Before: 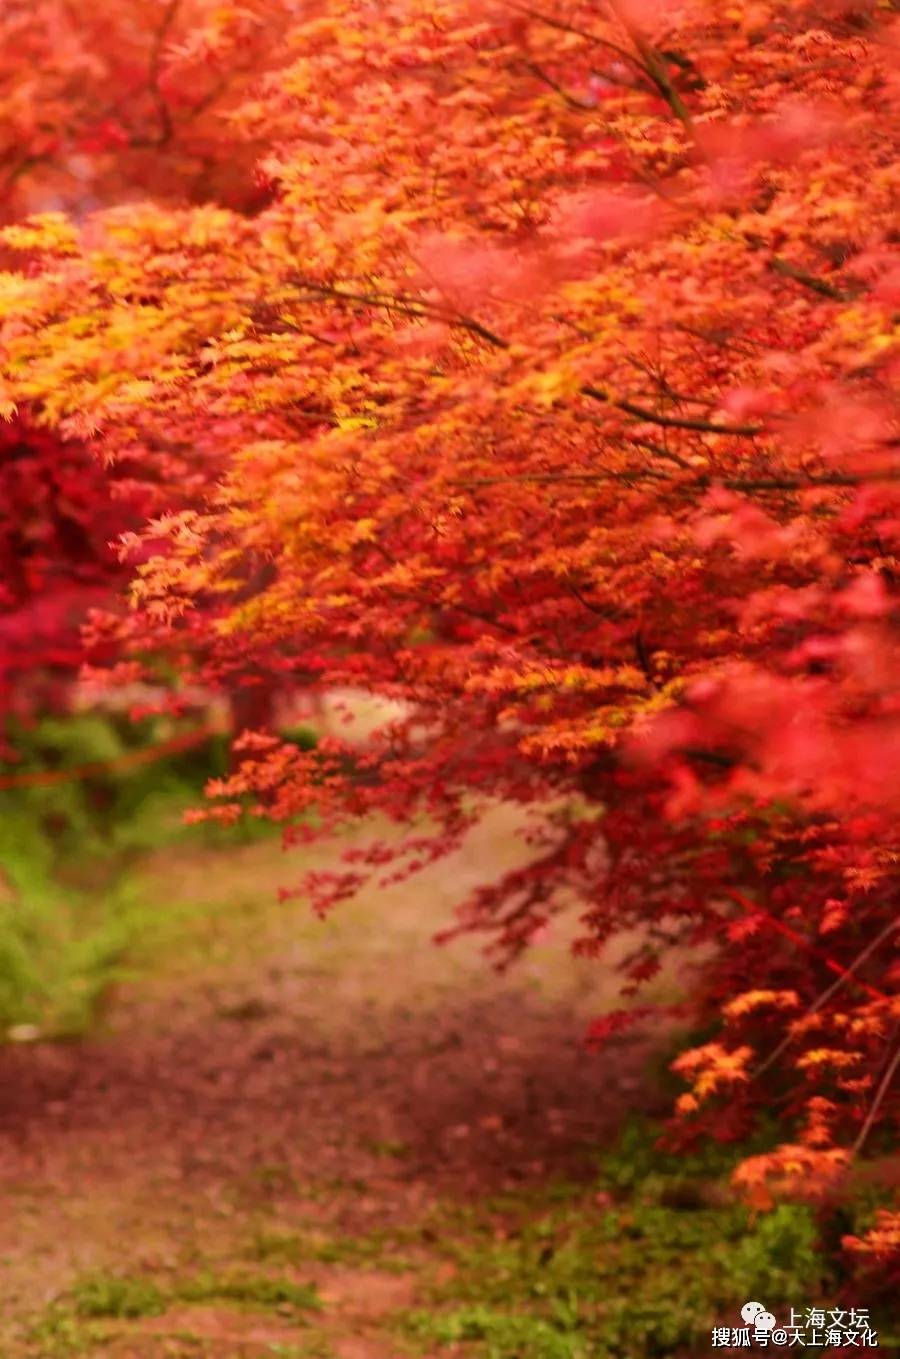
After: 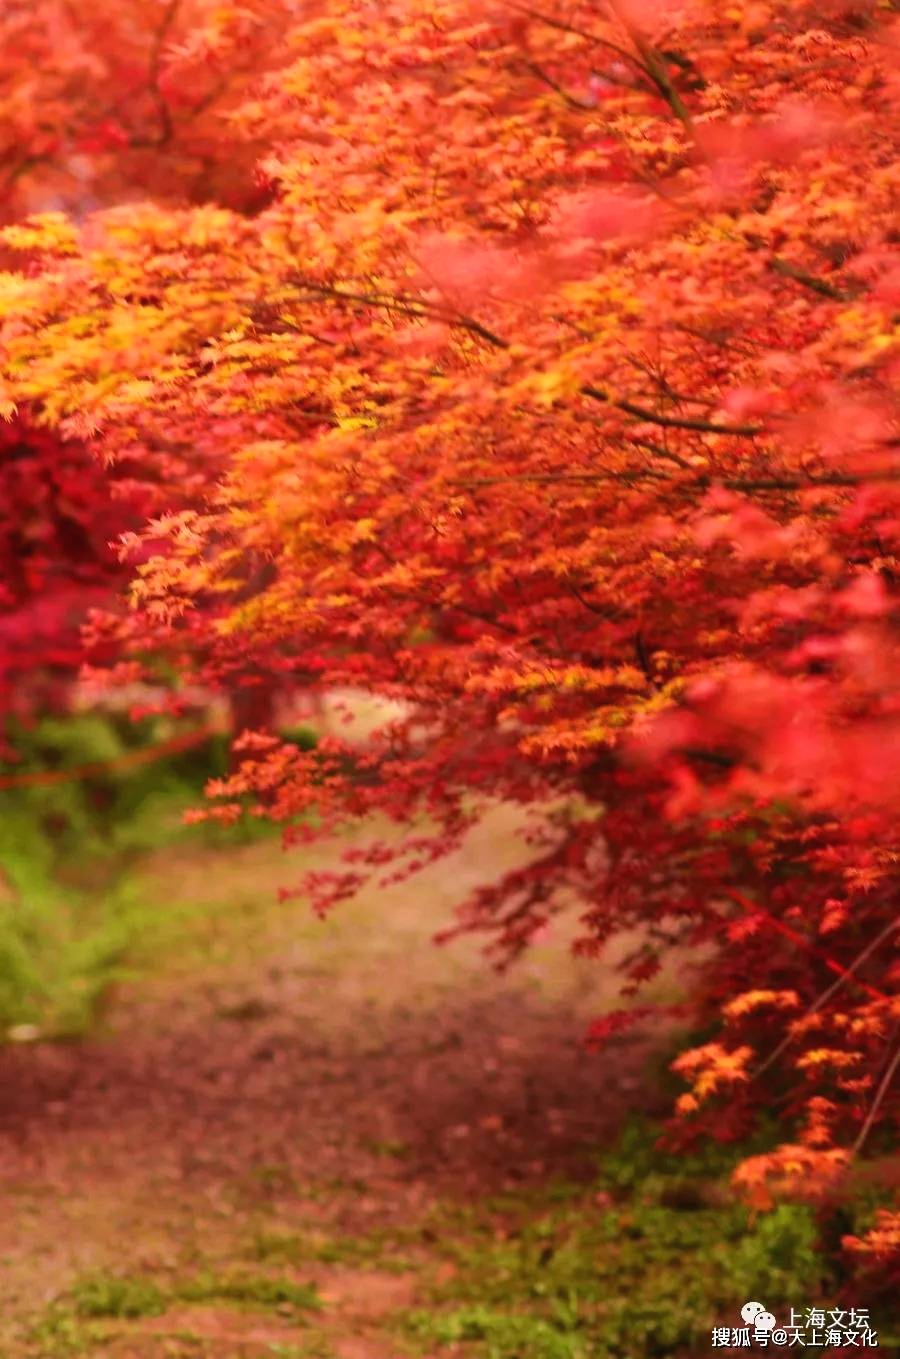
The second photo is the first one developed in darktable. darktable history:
exposure: black level correction -0.001, exposure 0.08 EV, compensate exposure bias true, compensate highlight preservation false
